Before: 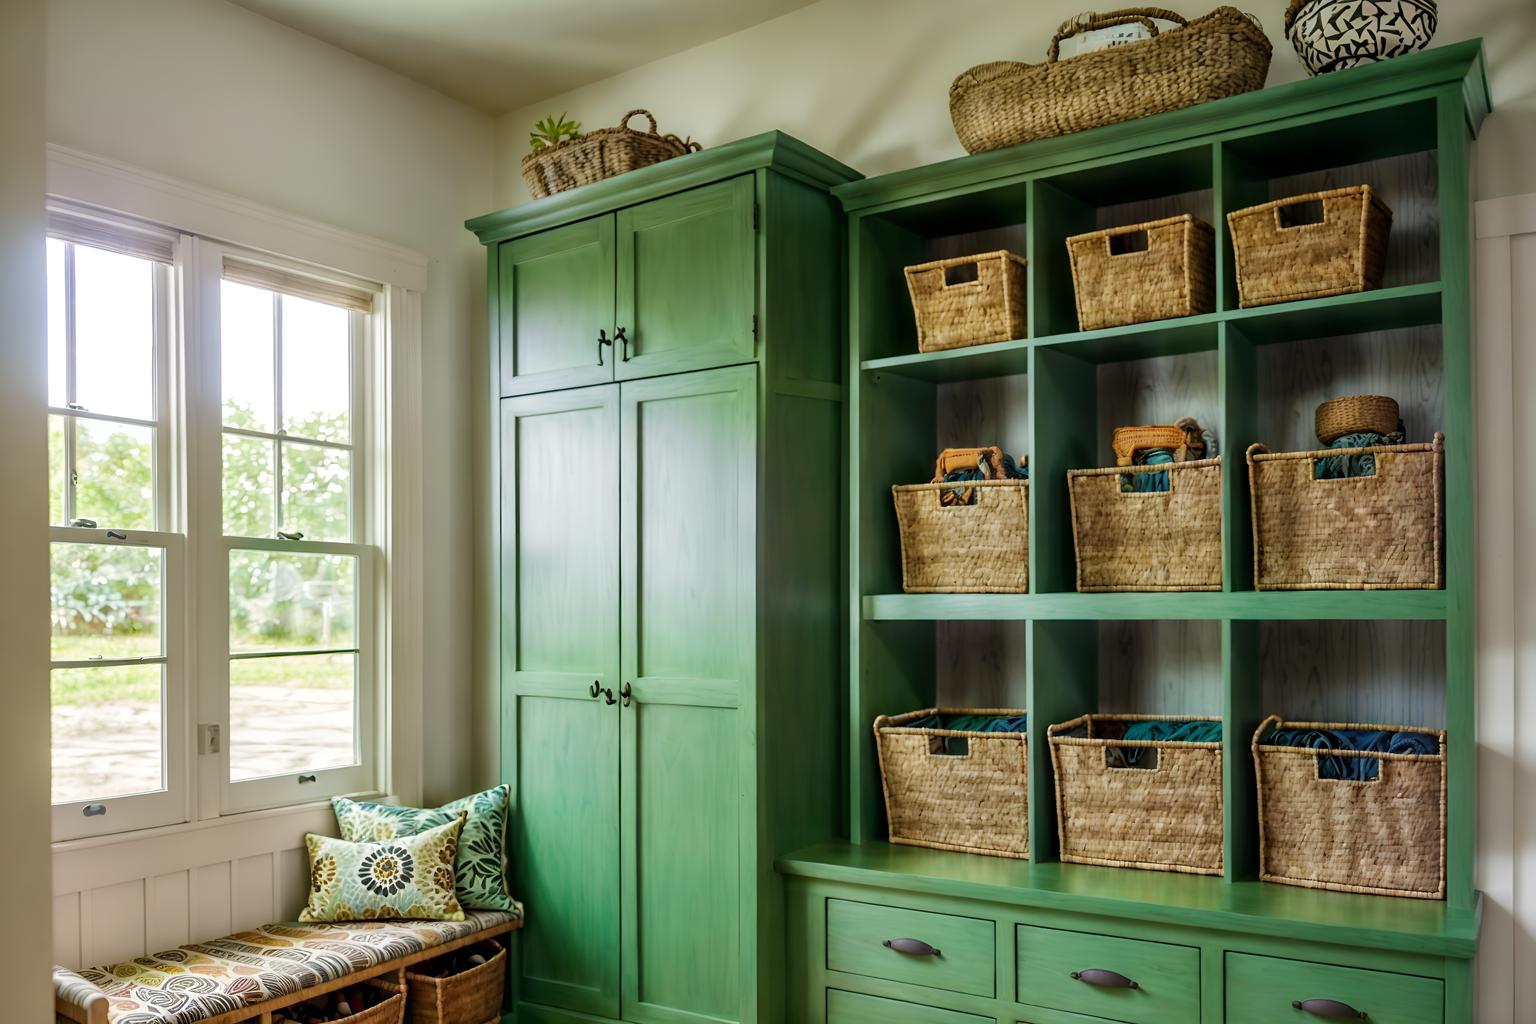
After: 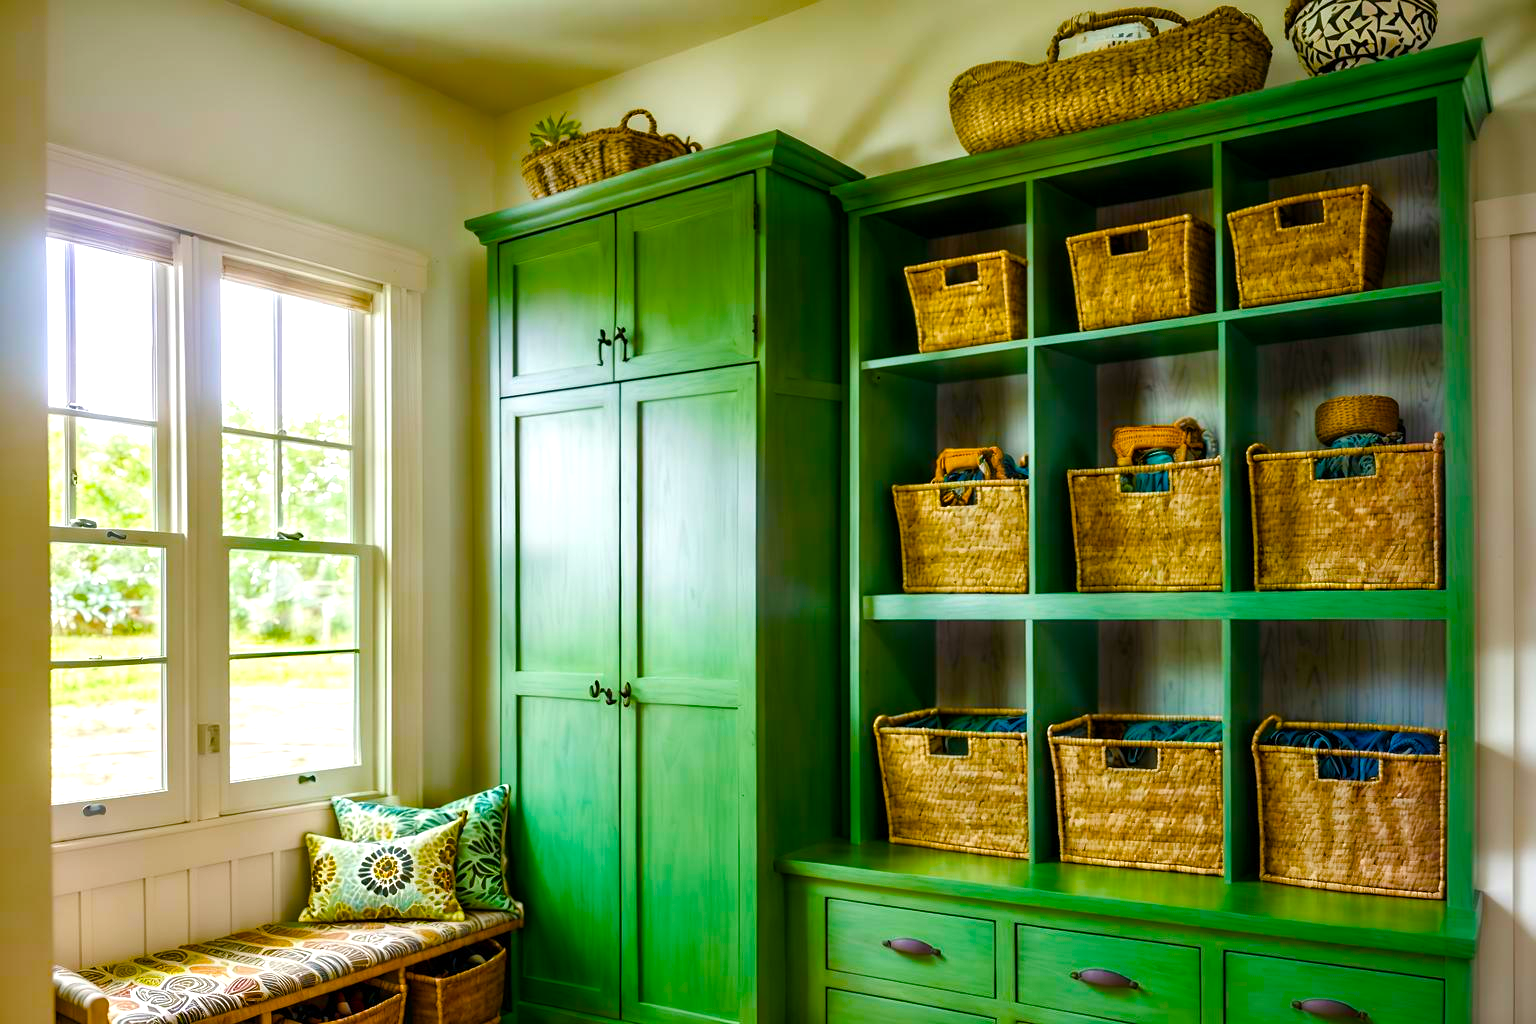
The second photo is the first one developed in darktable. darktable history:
color balance rgb: linear chroma grading › shadows 10%, linear chroma grading › highlights 10%, linear chroma grading › global chroma 15%, linear chroma grading › mid-tones 15%, perceptual saturation grading › global saturation 40%, perceptual saturation grading › highlights -25%, perceptual saturation grading › mid-tones 35%, perceptual saturation grading › shadows 35%, perceptual brilliance grading › global brilliance 11.29%, global vibrance 11.29%
base curve: curves: ch0 [(0, 0) (0.303, 0.277) (1, 1)]
